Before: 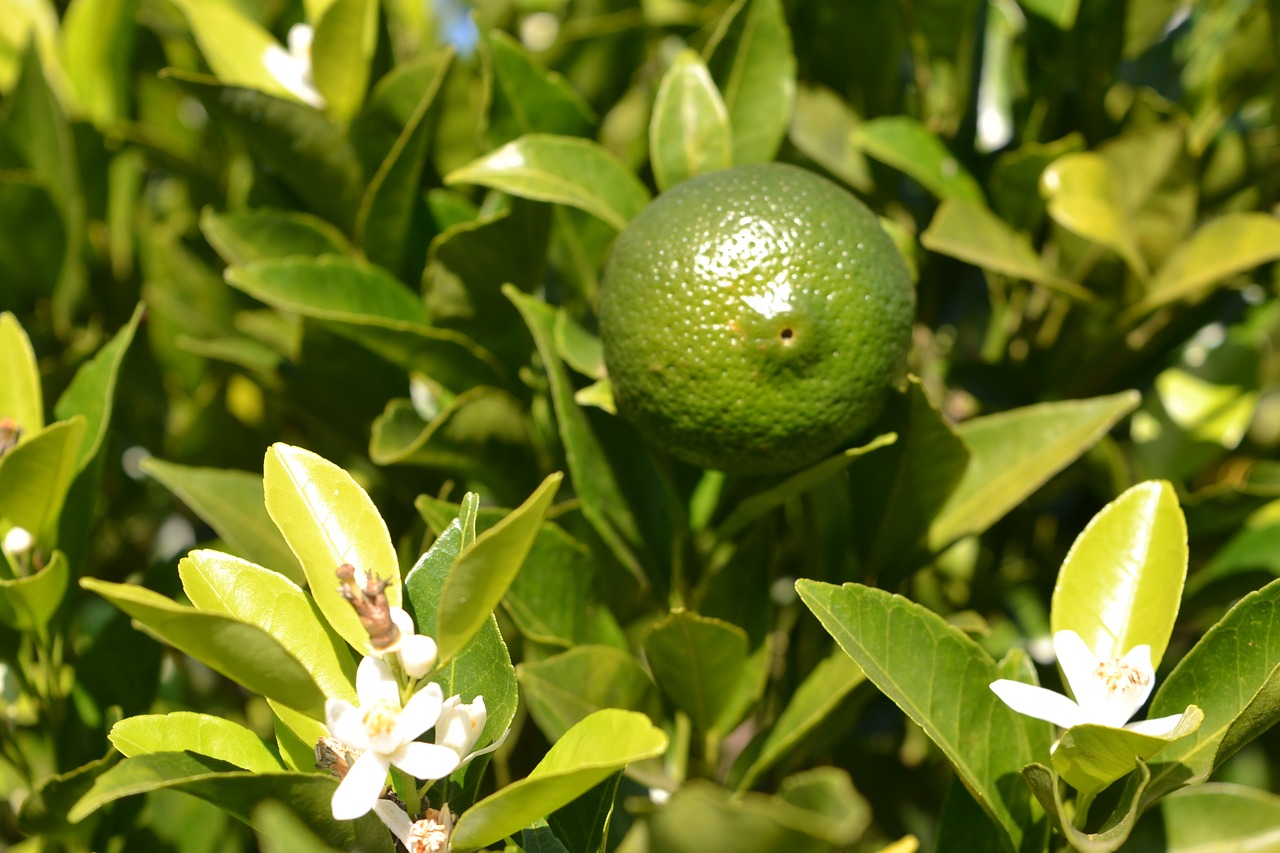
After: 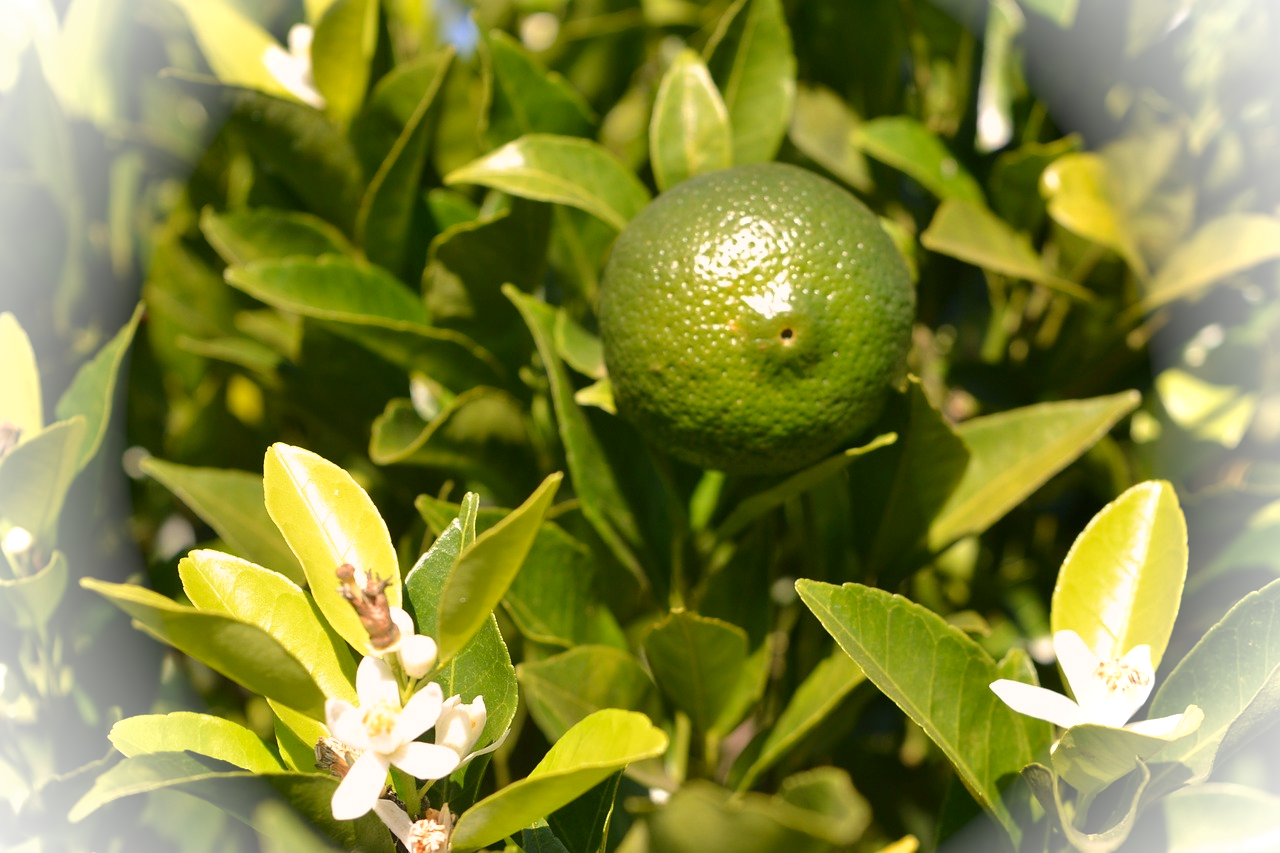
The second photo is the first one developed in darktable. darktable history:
color correction: highlights a* 5.75, highlights b* 4.87
levels: mode automatic, levels [0.055, 0.477, 0.9]
vignetting: brightness 0.994, saturation -0.494, unbound false
